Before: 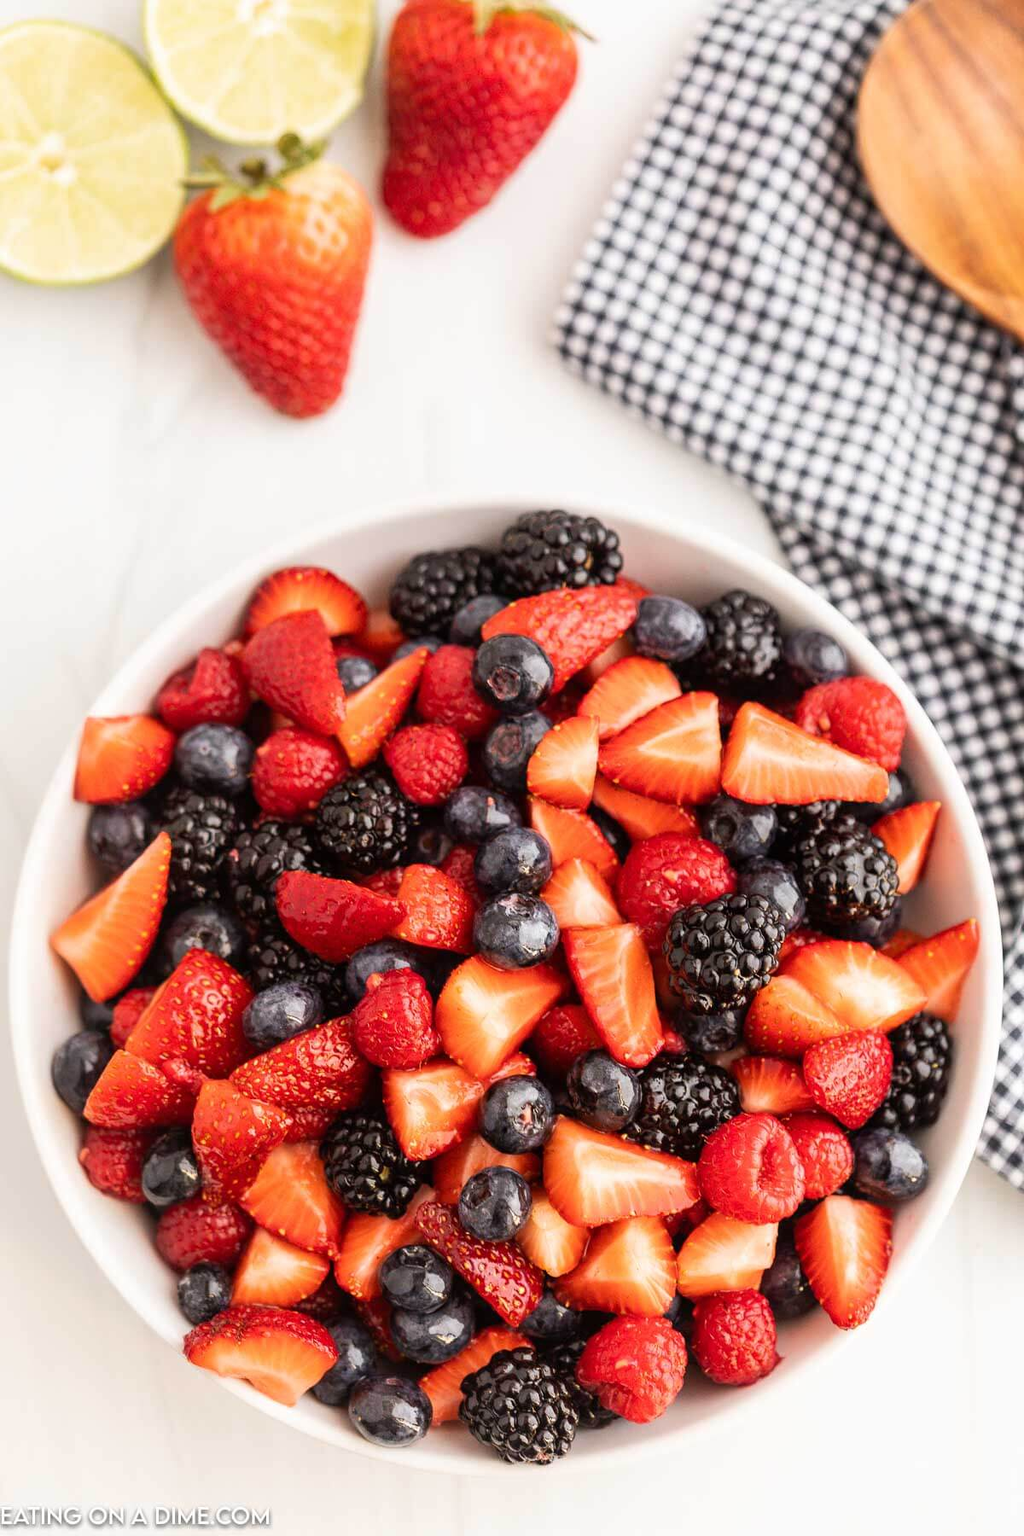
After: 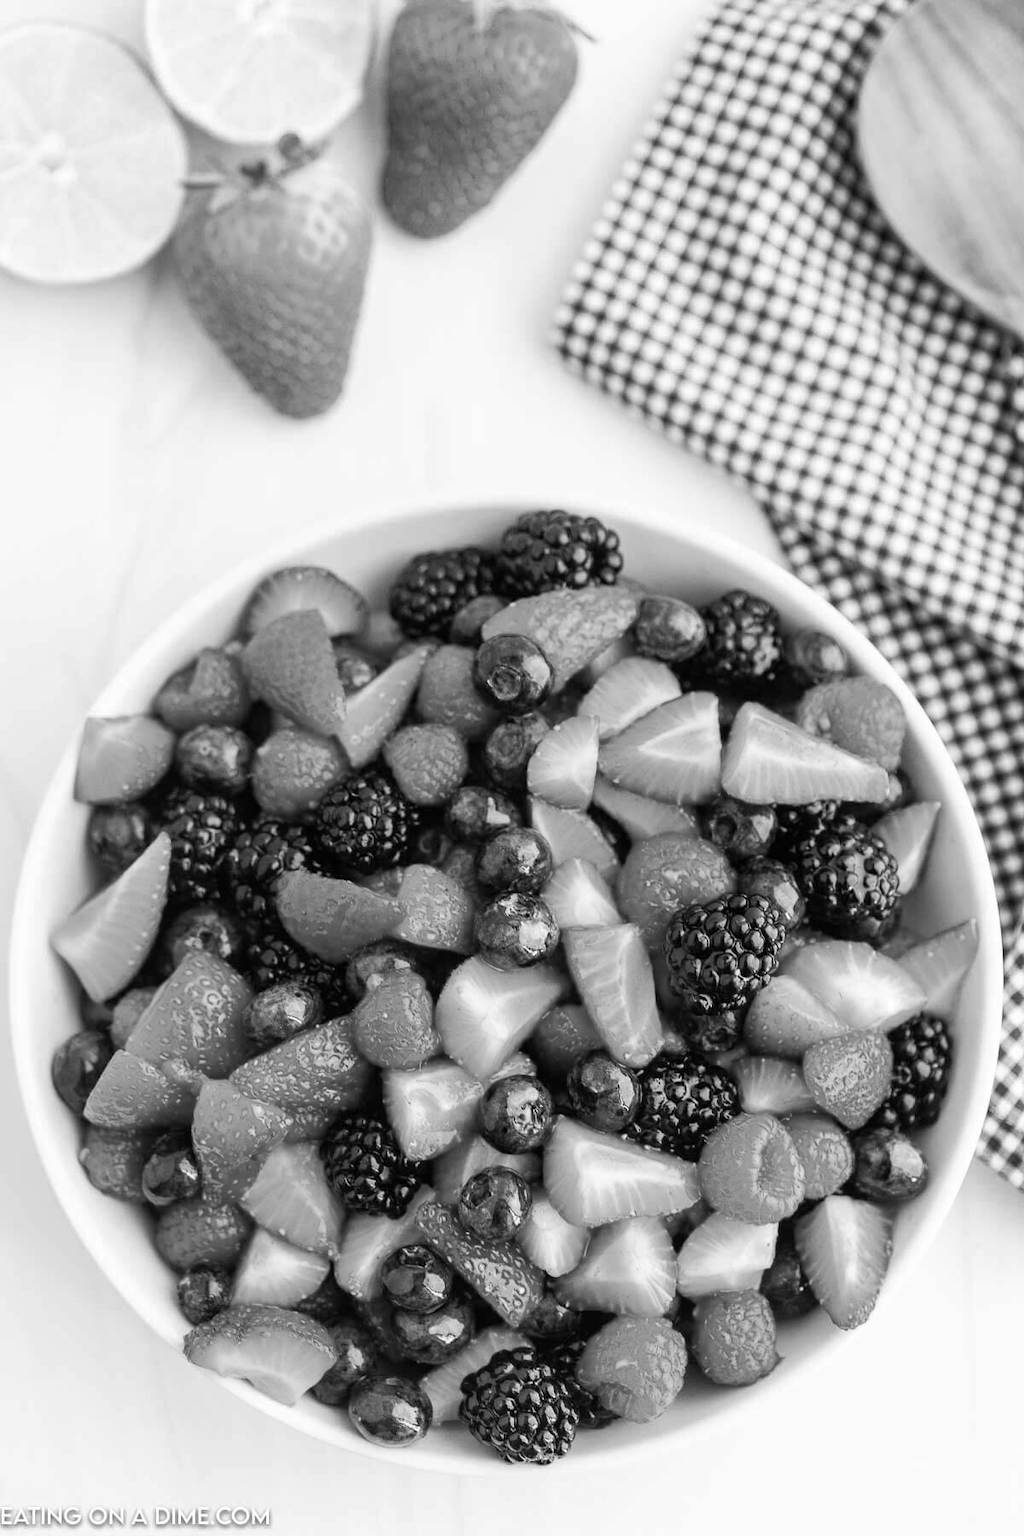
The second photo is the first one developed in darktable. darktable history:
color calibration: output gray [0.714, 0.278, 0, 0], gray › normalize channels true, x 0.328, y 0.345, temperature 5639.33 K, gamut compression 0.022
